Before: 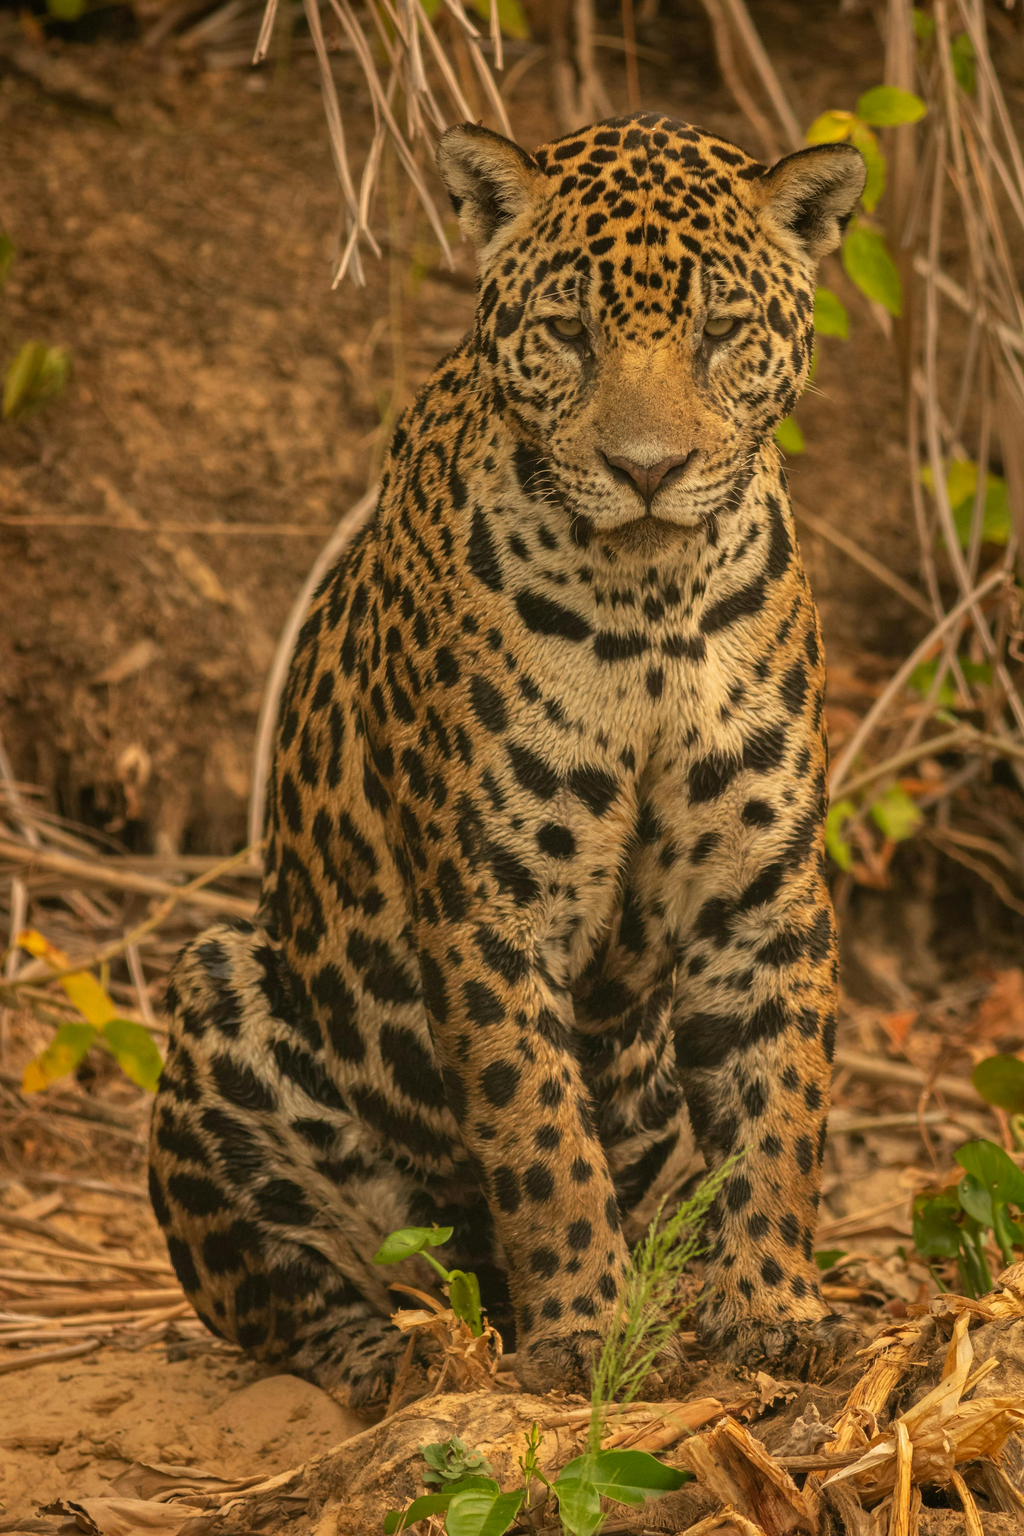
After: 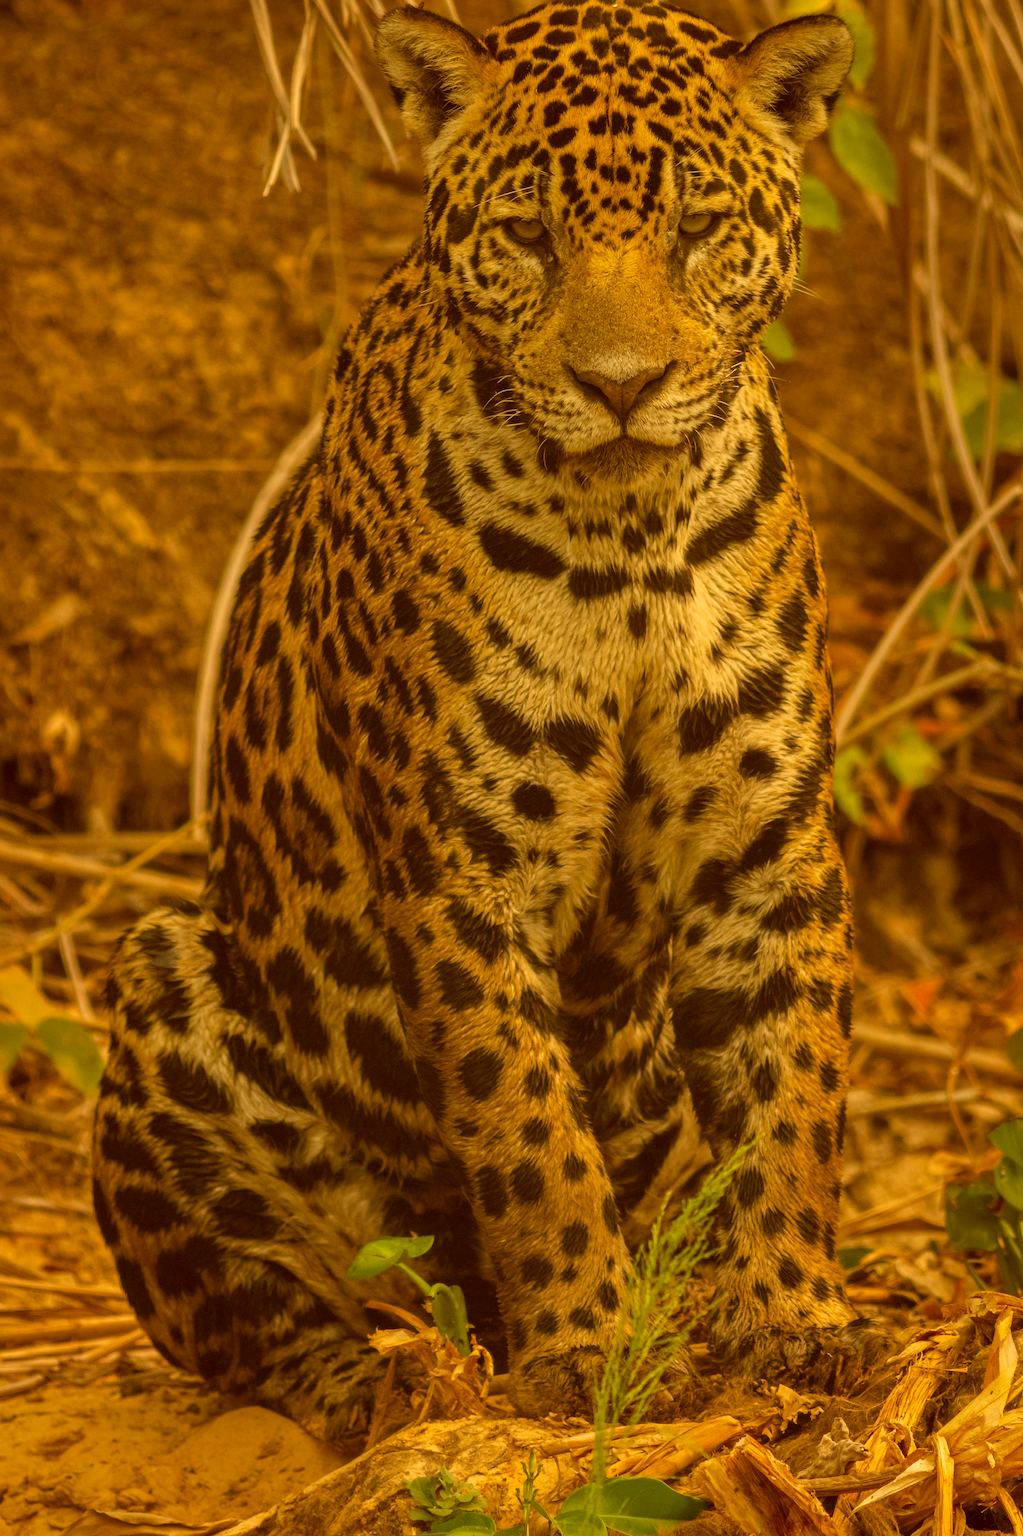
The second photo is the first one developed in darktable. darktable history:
crop and rotate: angle 1.96°, left 5.673%, top 5.673%
color correction: highlights a* 1.12, highlights b* 24.26, shadows a* 15.58, shadows b* 24.26
